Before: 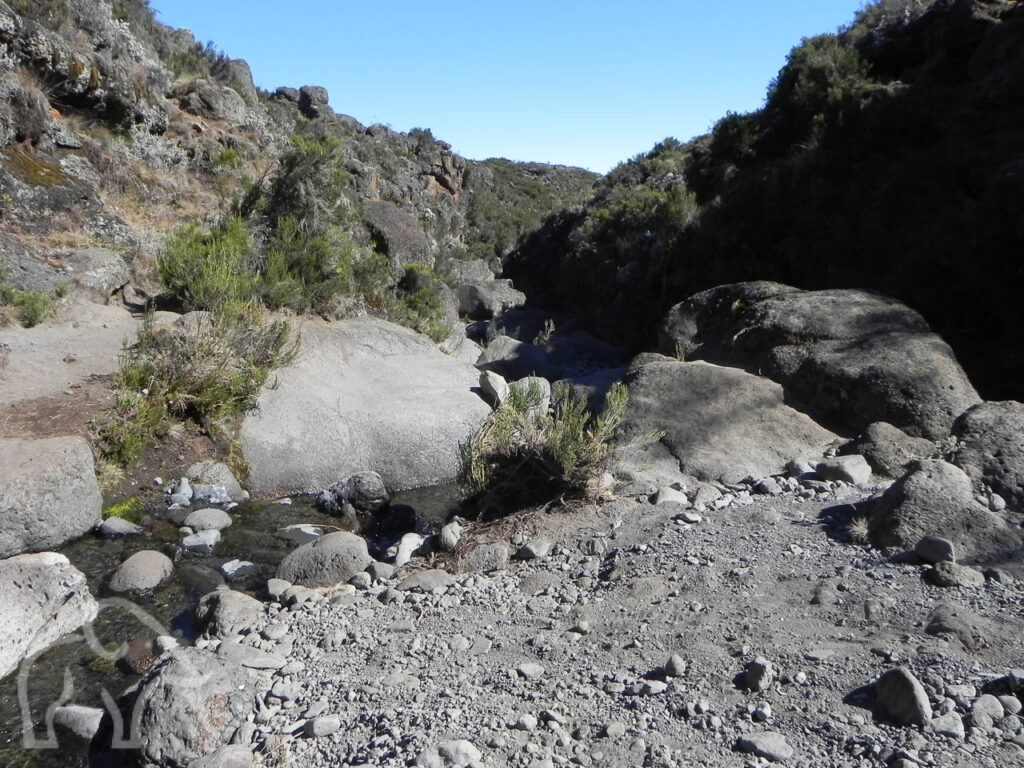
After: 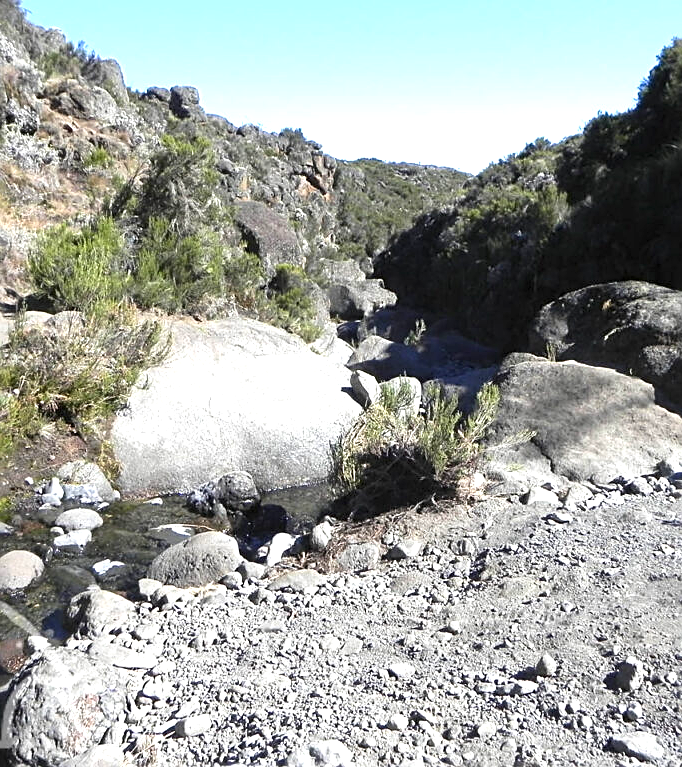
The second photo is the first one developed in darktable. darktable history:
crop and rotate: left 12.648%, right 20.685%
sharpen: on, module defaults
exposure: black level correction 0, exposure 1.015 EV, compensate exposure bias true, compensate highlight preservation false
